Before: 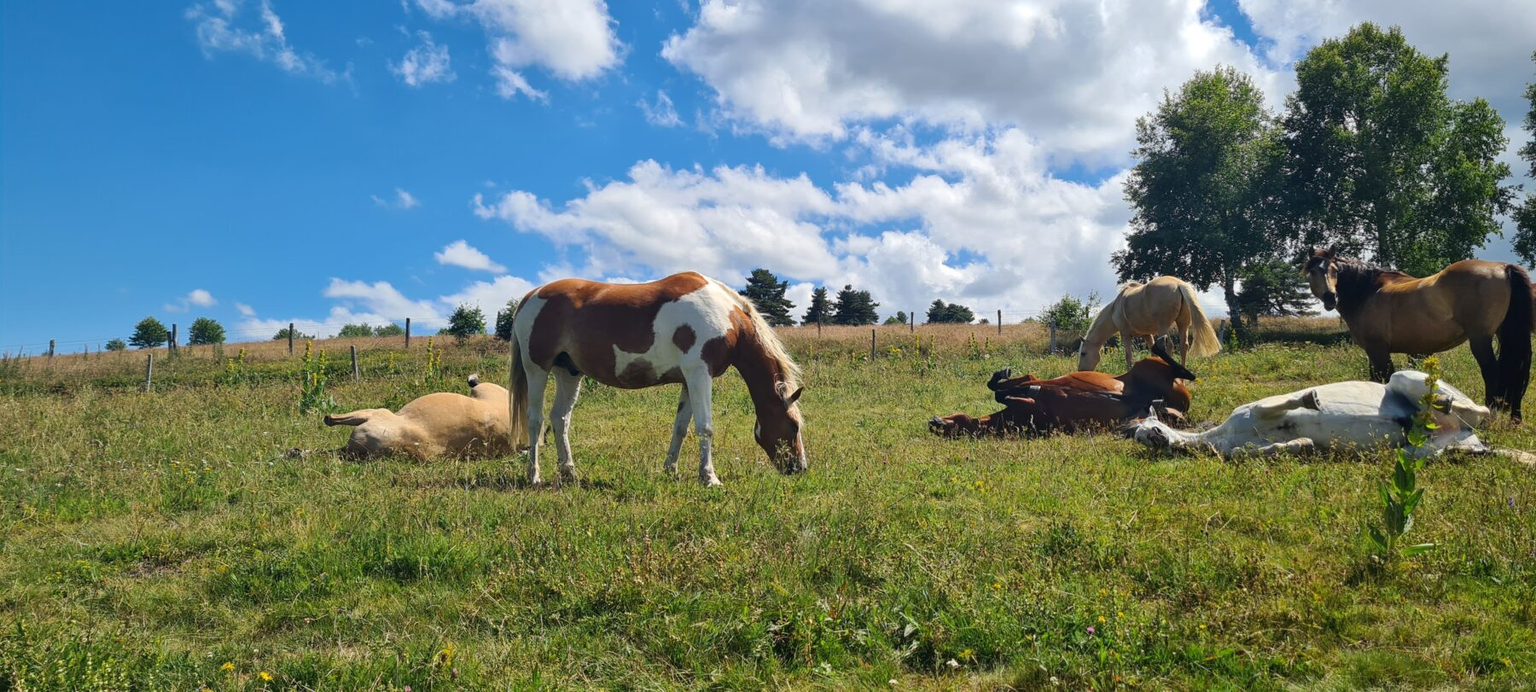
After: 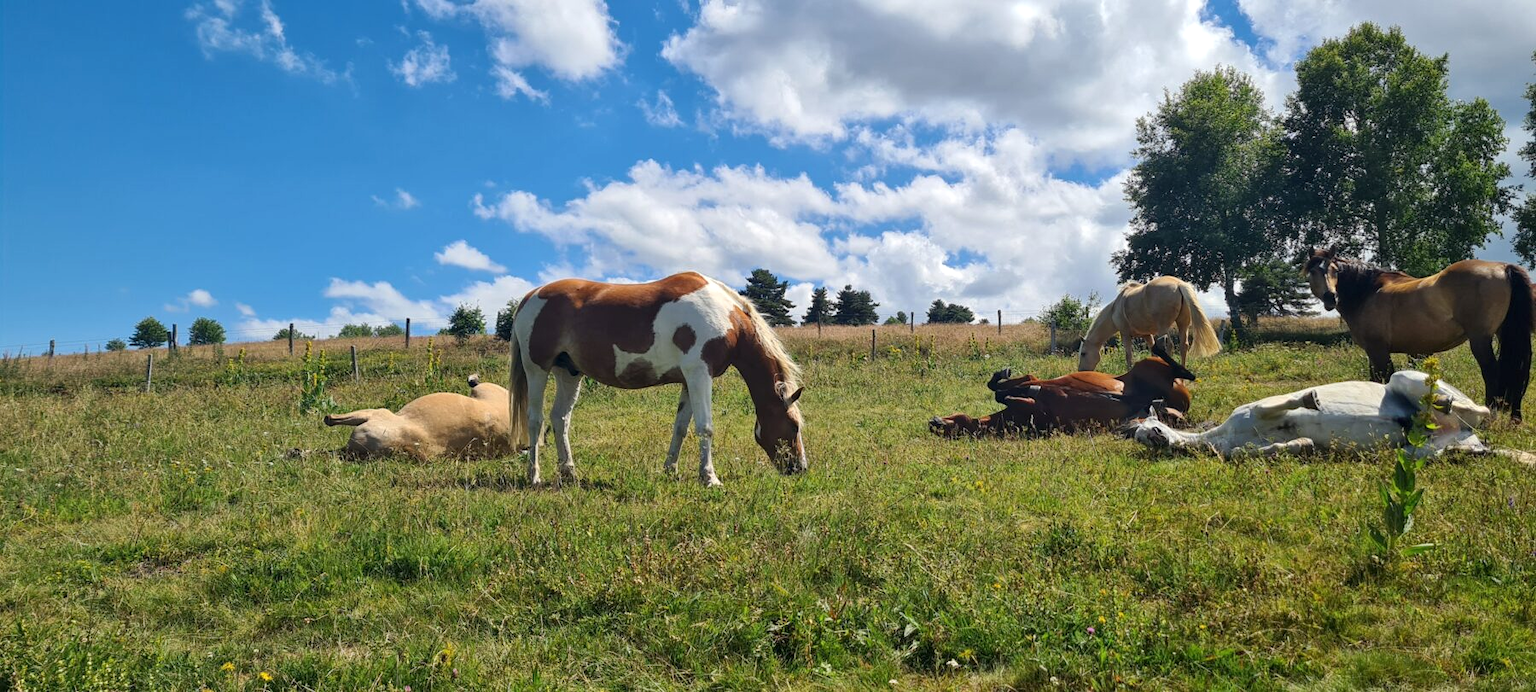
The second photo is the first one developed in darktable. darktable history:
local contrast: highlights 104%, shadows 99%, detail 119%, midtone range 0.2
